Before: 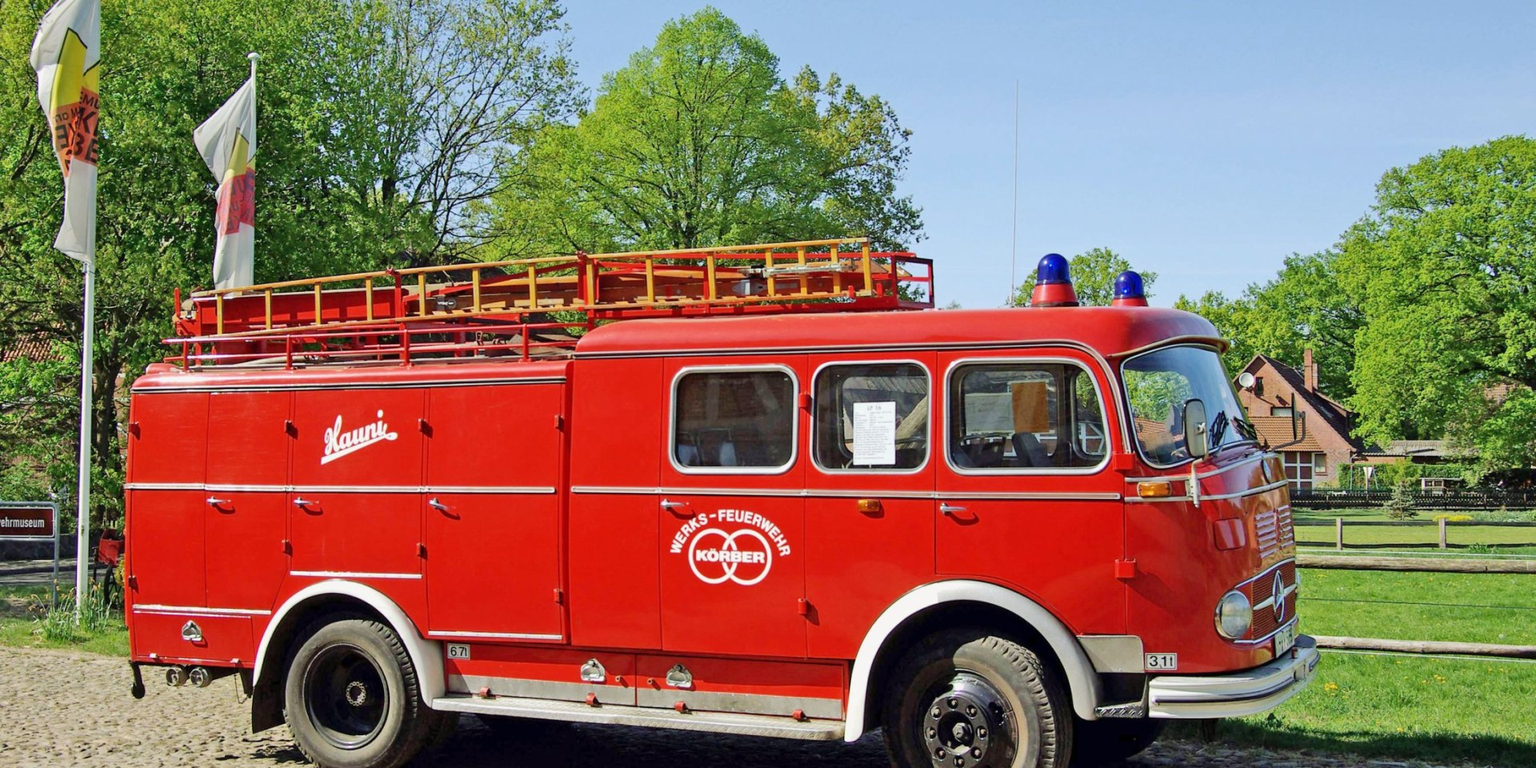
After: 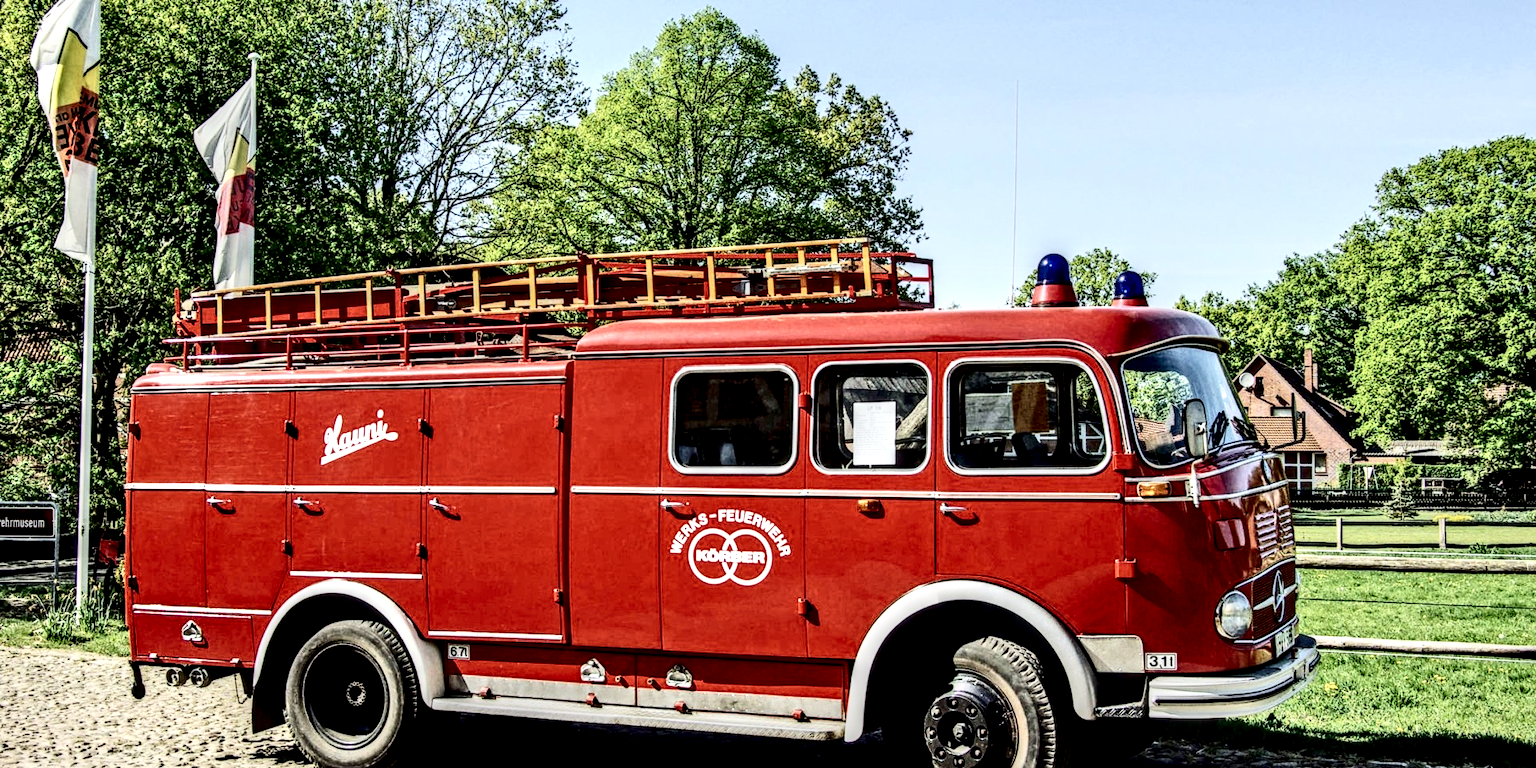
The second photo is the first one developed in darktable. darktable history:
filmic rgb: black relative exposure -14.19 EV, white relative exposure 3.39 EV, hardness 7.89, preserve chrominance max RGB
contrast brightness saturation: contrast 0.5, saturation -0.1
local contrast: highlights 20%, detail 197%
